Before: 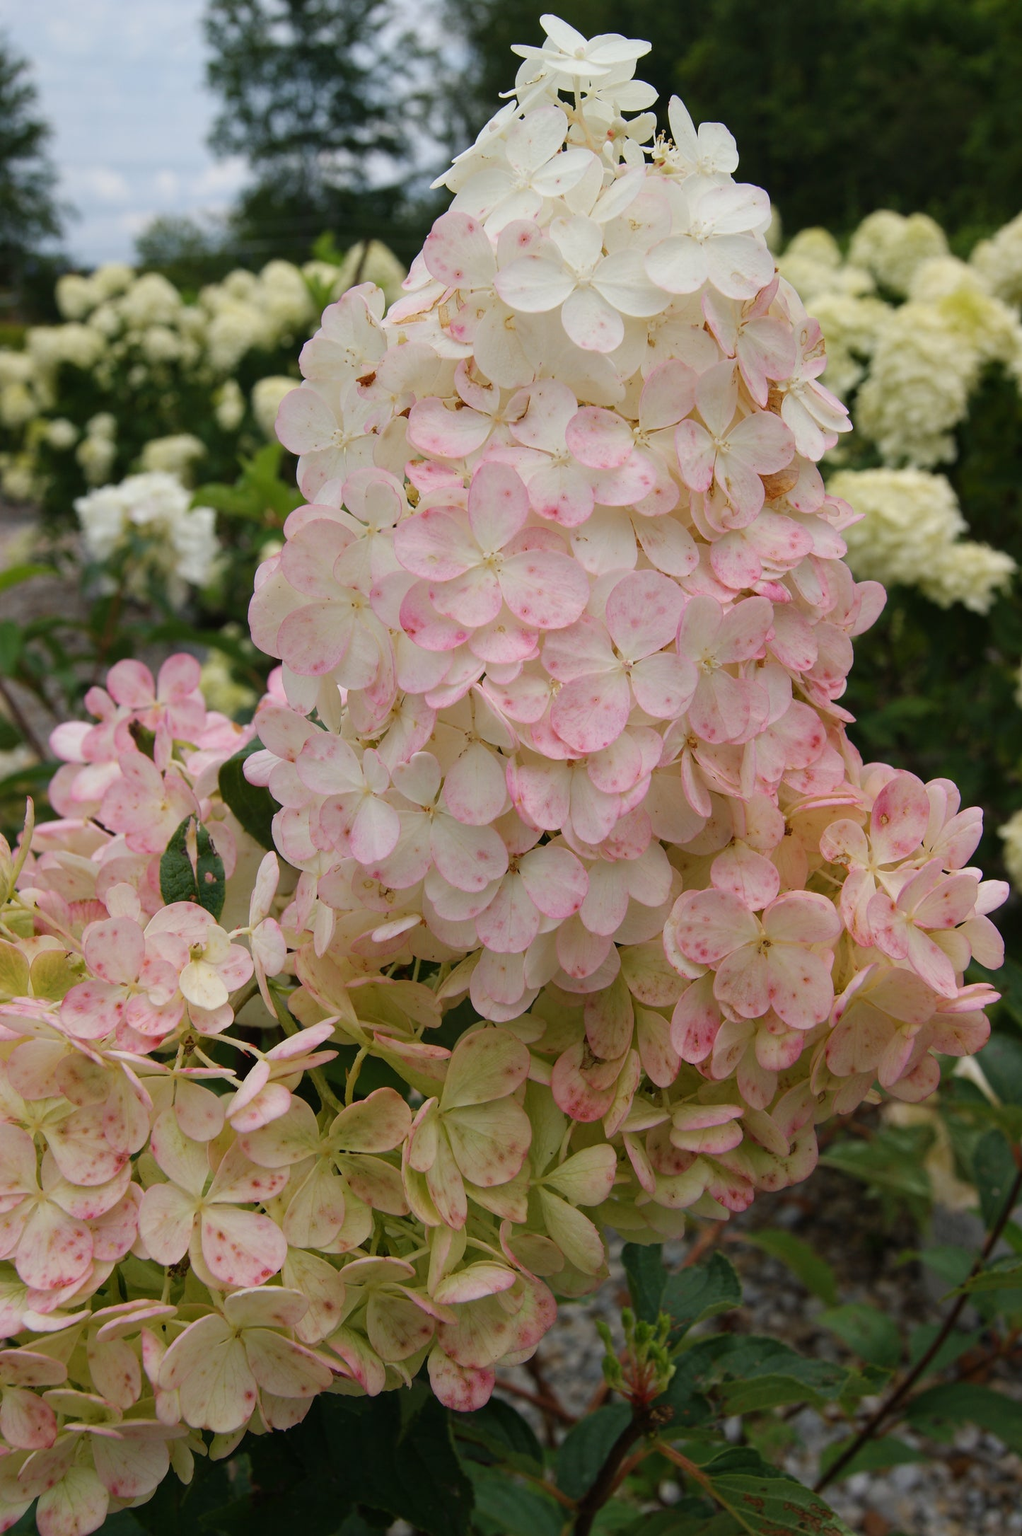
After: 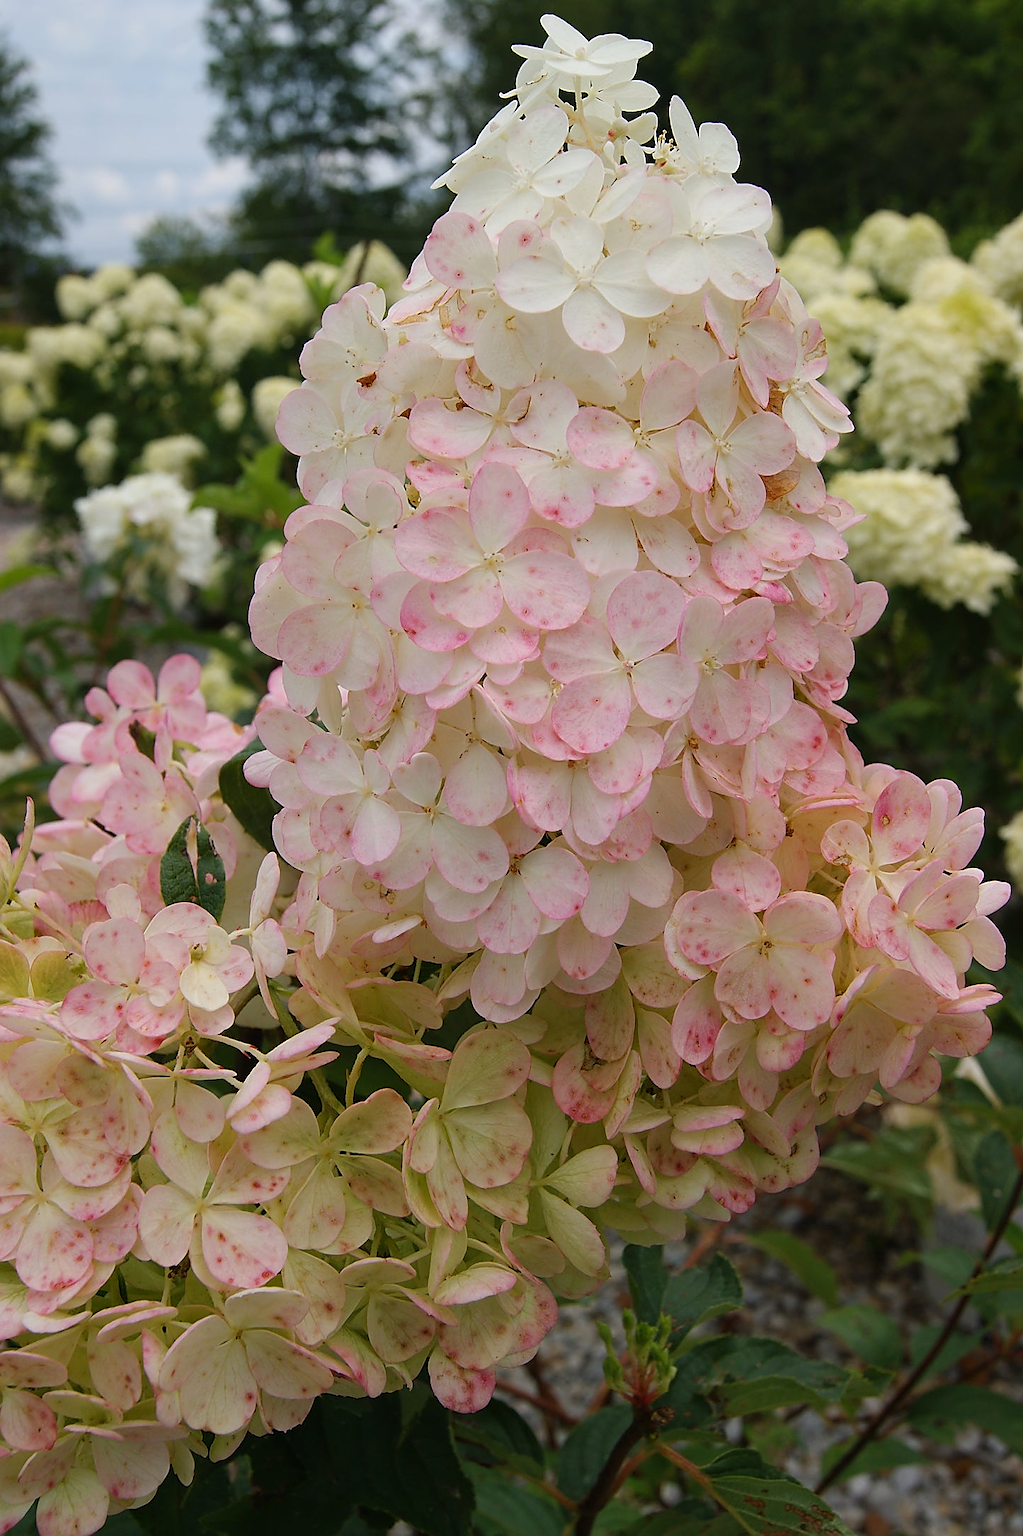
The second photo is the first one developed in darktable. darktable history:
crop: bottom 0.06%
sharpen: radius 1.42, amount 1.254, threshold 0.718
color zones: curves: ch1 [(0, 0.513) (0.143, 0.524) (0.286, 0.511) (0.429, 0.506) (0.571, 0.503) (0.714, 0.503) (0.857, 0.508) (1, 0.513)]
